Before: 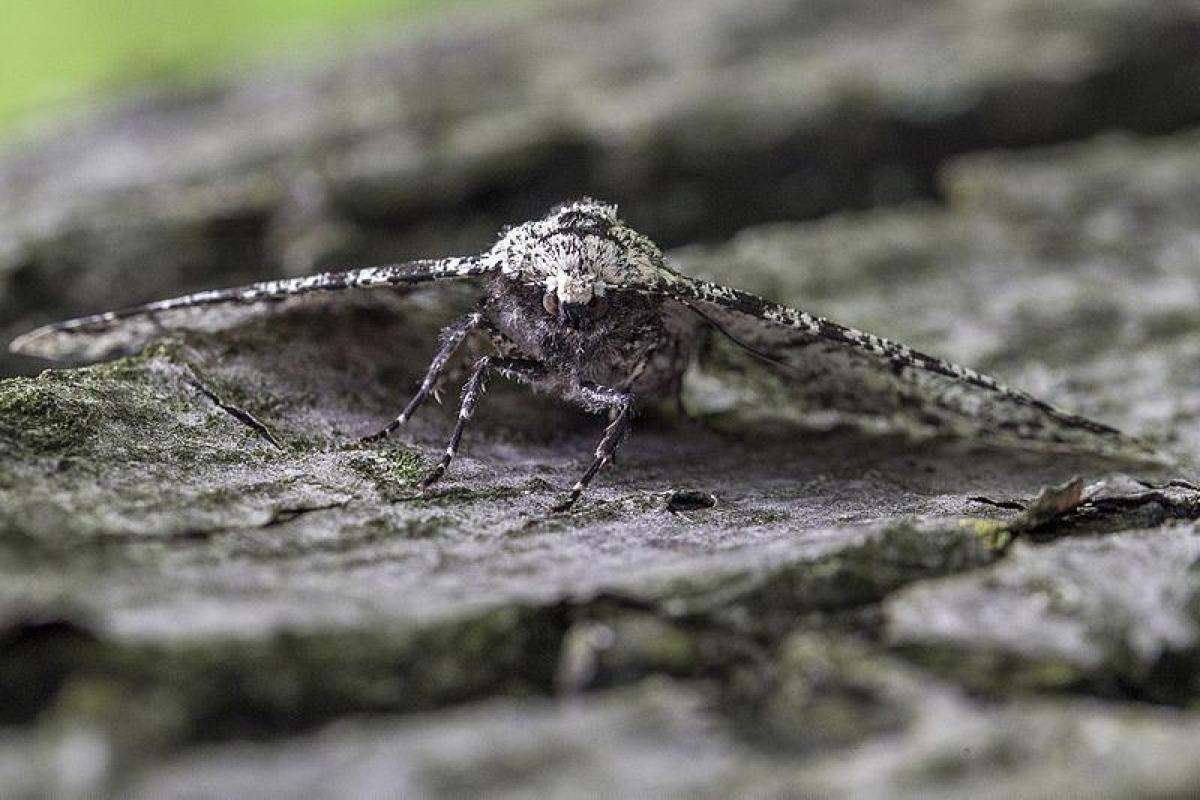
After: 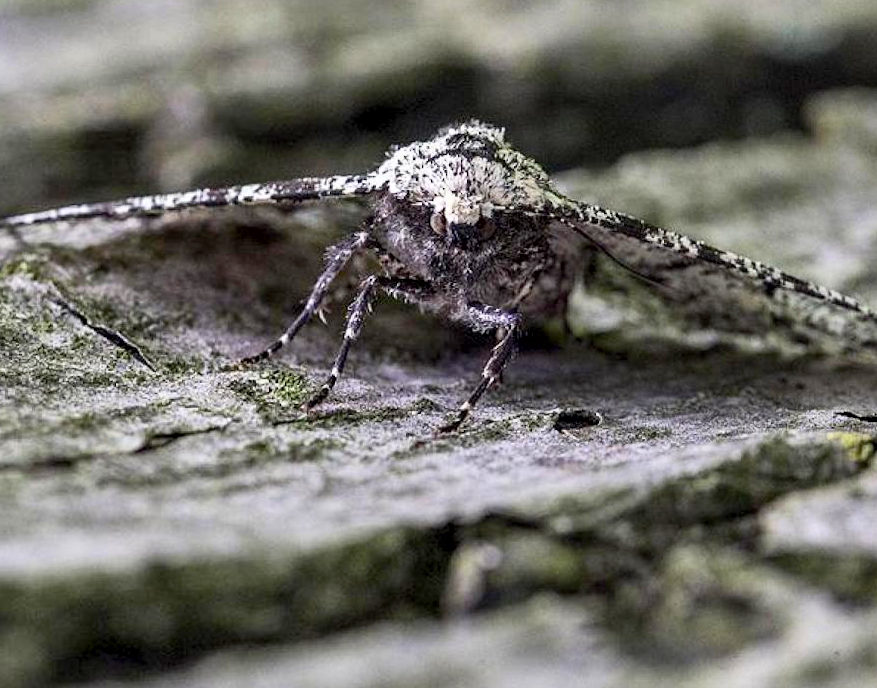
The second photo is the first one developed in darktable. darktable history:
exposure: black level correction 0.007, compensate highlight preservation false
crop and rotate: left 13.15%, top 5.251%, right 12.609%
rotate and perspective: rotation -0.013°, lens shift (vertical) -0.027, lens shift (horizontal) 0.178, crop left 0.016, crop right 0.989, crop top 0.082, crop bottom 0.918
contrast brightness saturation: contrast 0.2, brightness 0.16, saturation 0.22
